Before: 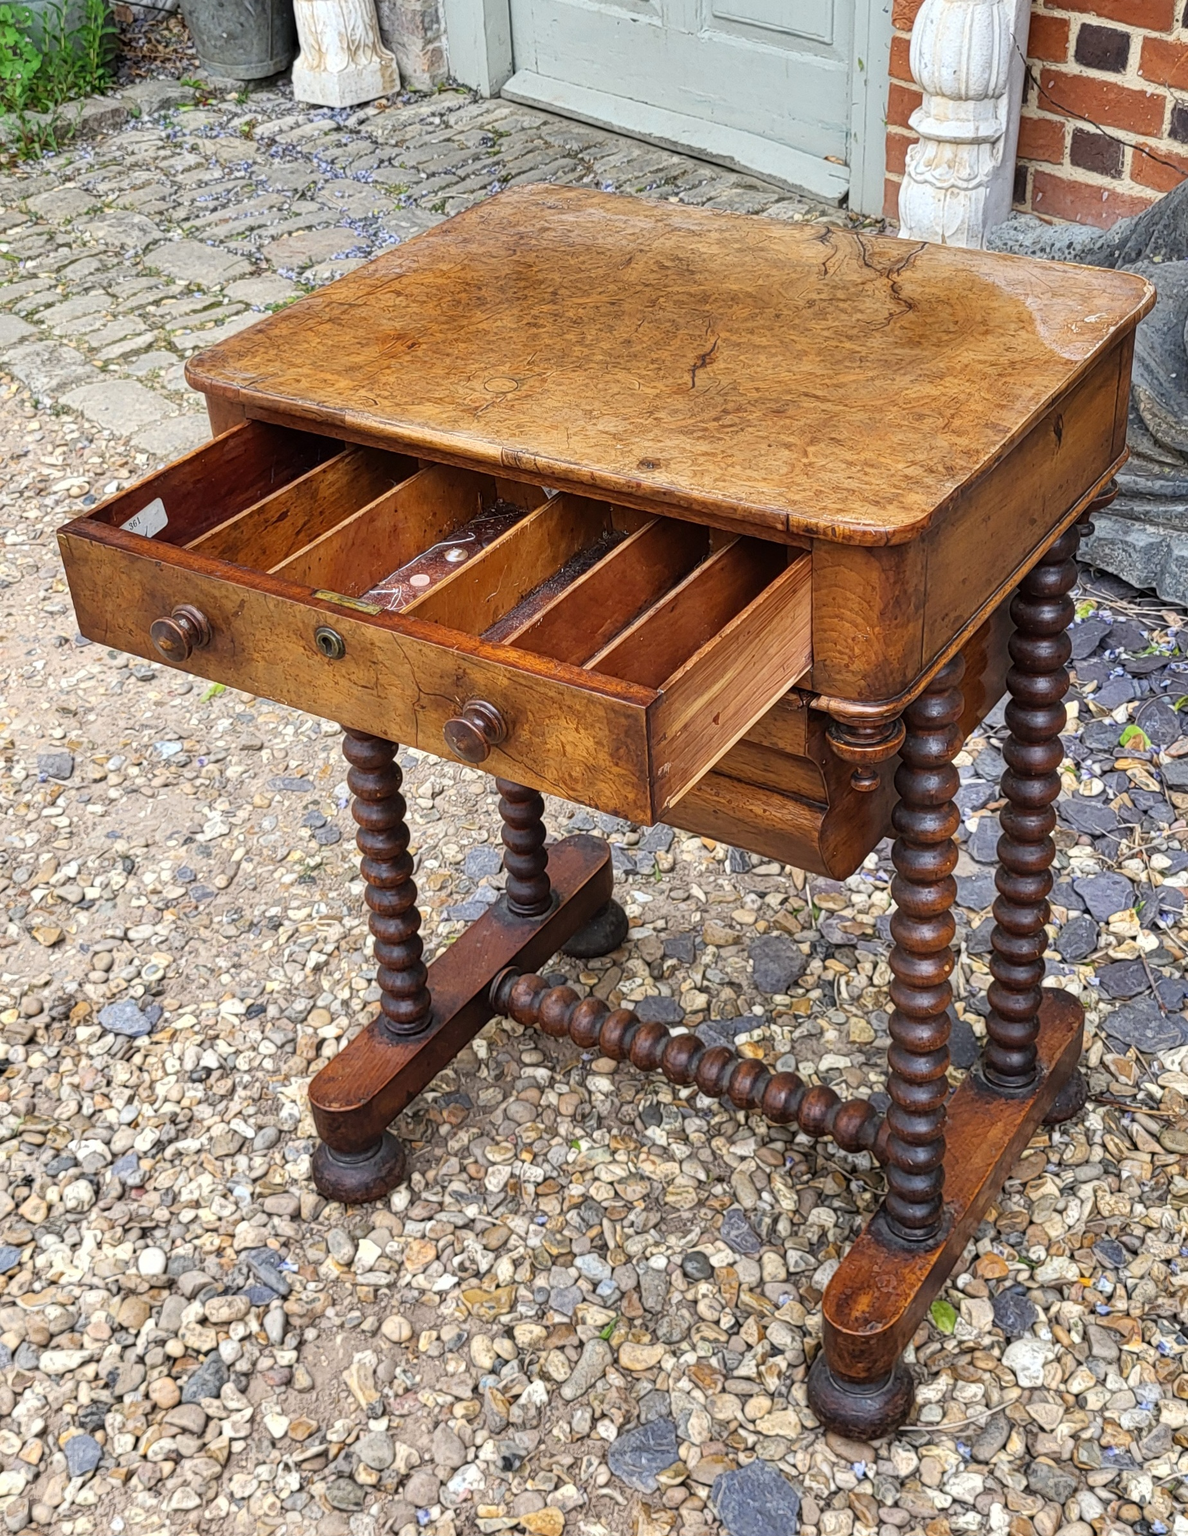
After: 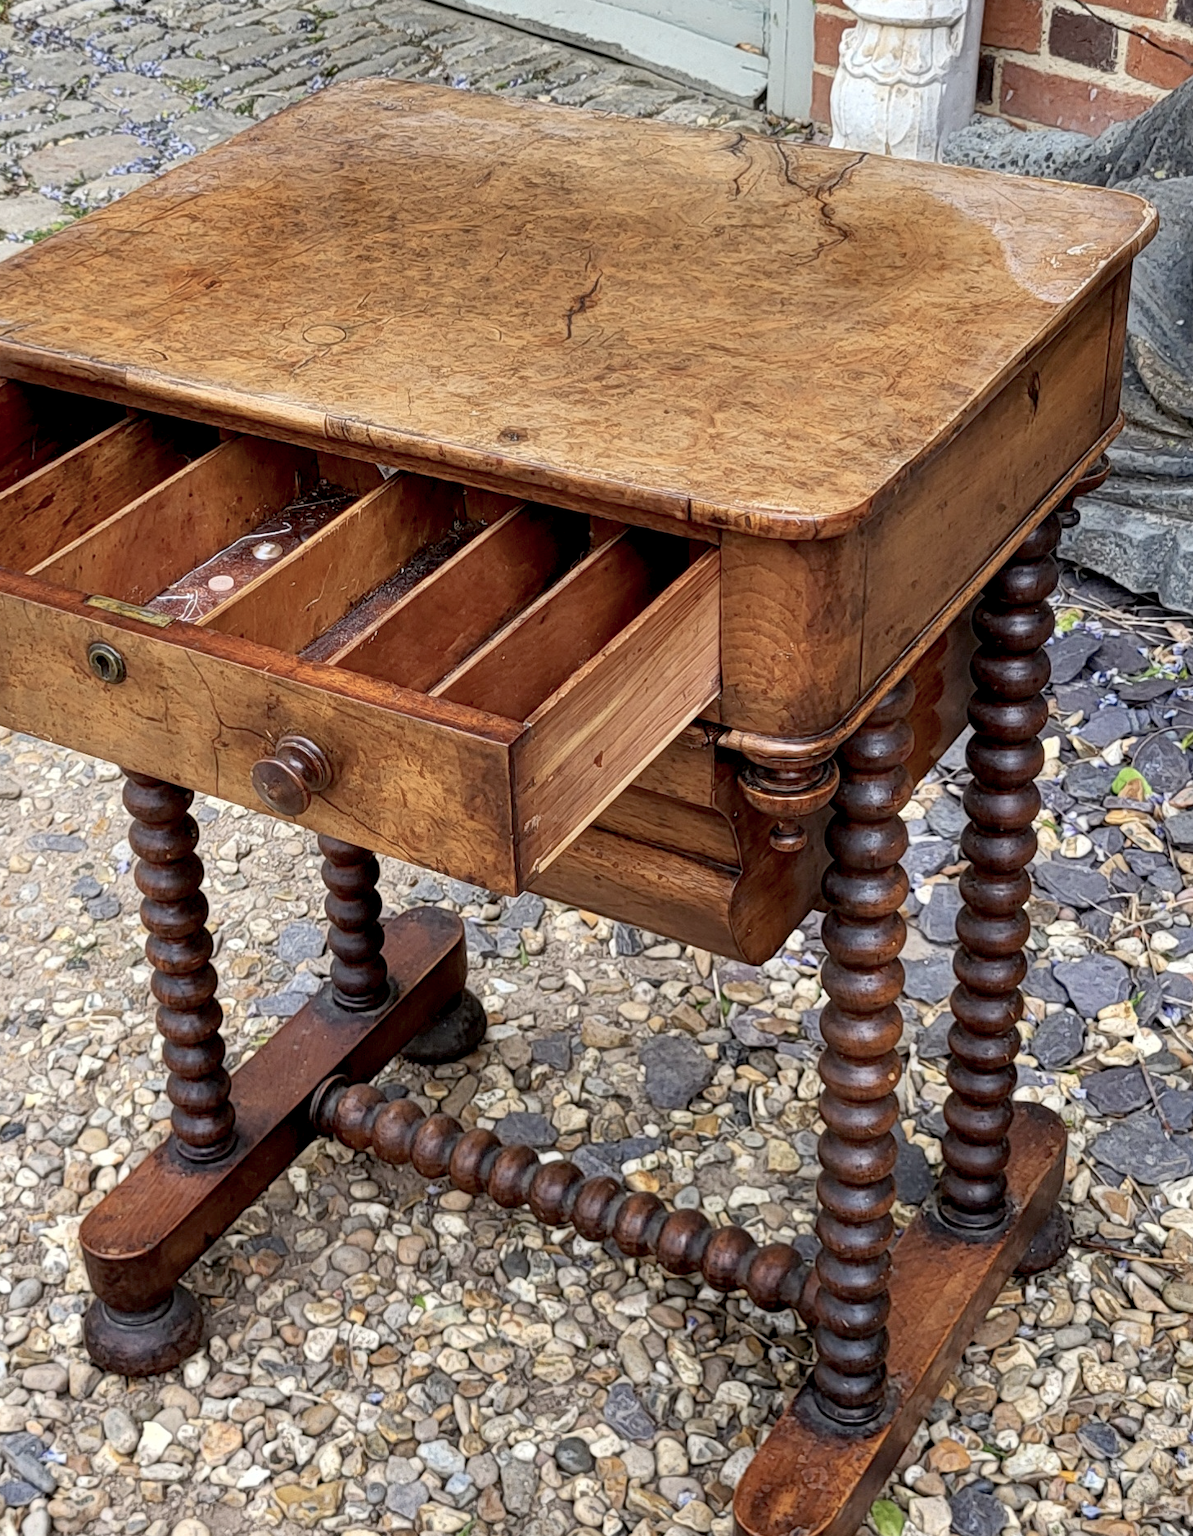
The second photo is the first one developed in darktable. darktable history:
crop and rotate: left 20.725%, top 7.96%, right 0.366%, bottom 13.465%
exposure: black level correction 0.01, exposure 0.01 EV, compensate highlight preservation false
color balance rgb: perceptual saturation grading › global saturation -27.099%, global vibrance 20%
